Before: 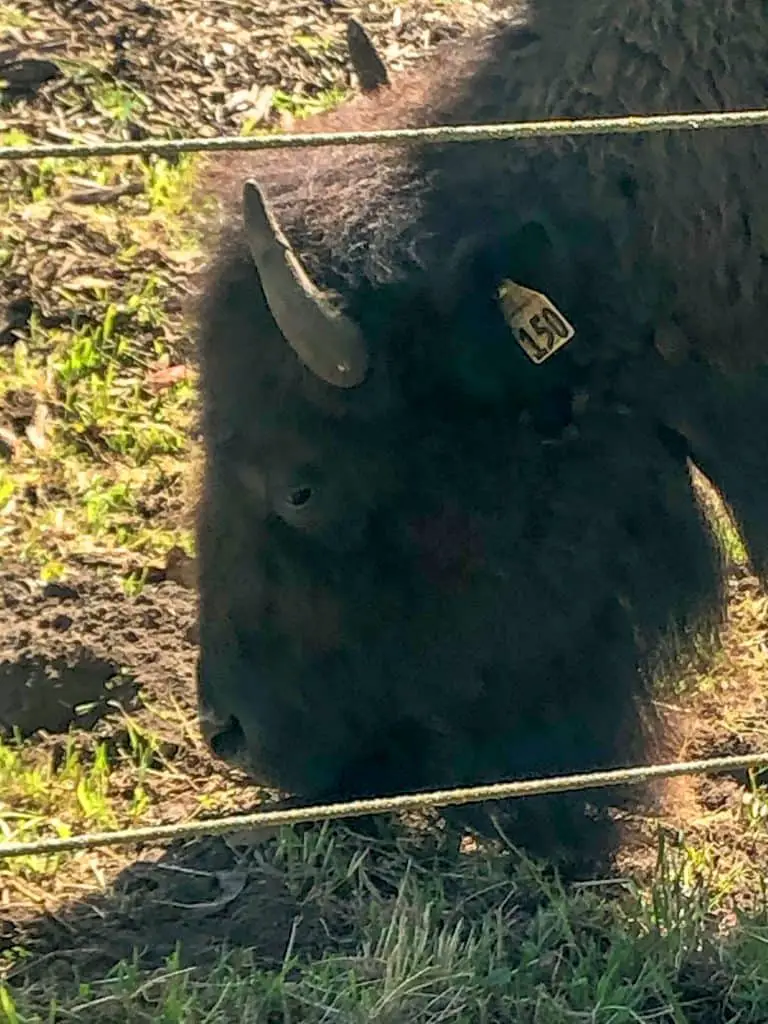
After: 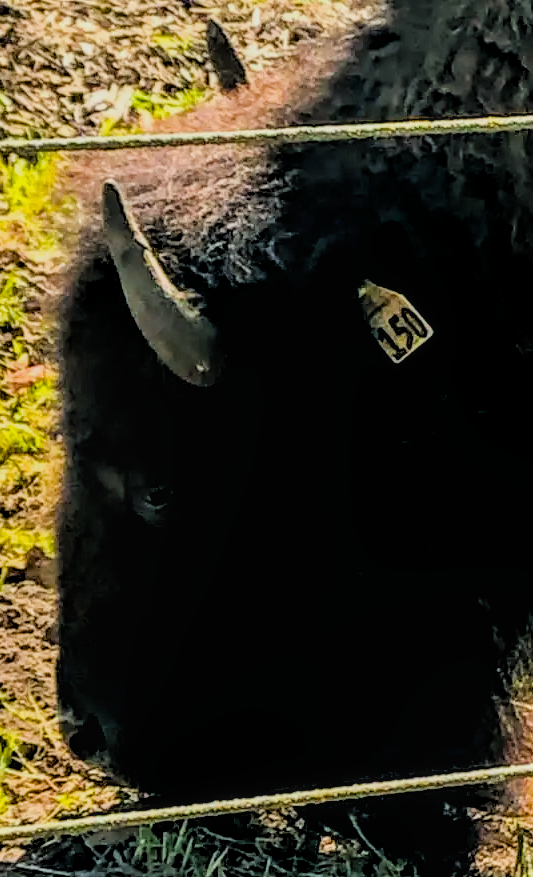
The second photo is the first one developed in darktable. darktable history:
exposure: exposure 0.202 EV, compensate highlight preservation false
crop: left 18.436%, right 12.126%, bottom 14.268%
local contrast: on, module defaults
filmic rgb: black relative exposure -2.81 EV, white relative exposure 4.56 EV, hardness 1.78, contrast 1.257
color balance rgb: linear chroma grading › global chroma 25.275%, perceptual saturation grading › global saturation 11.391%, global vibrance 11.574%, contrast 5.025%
